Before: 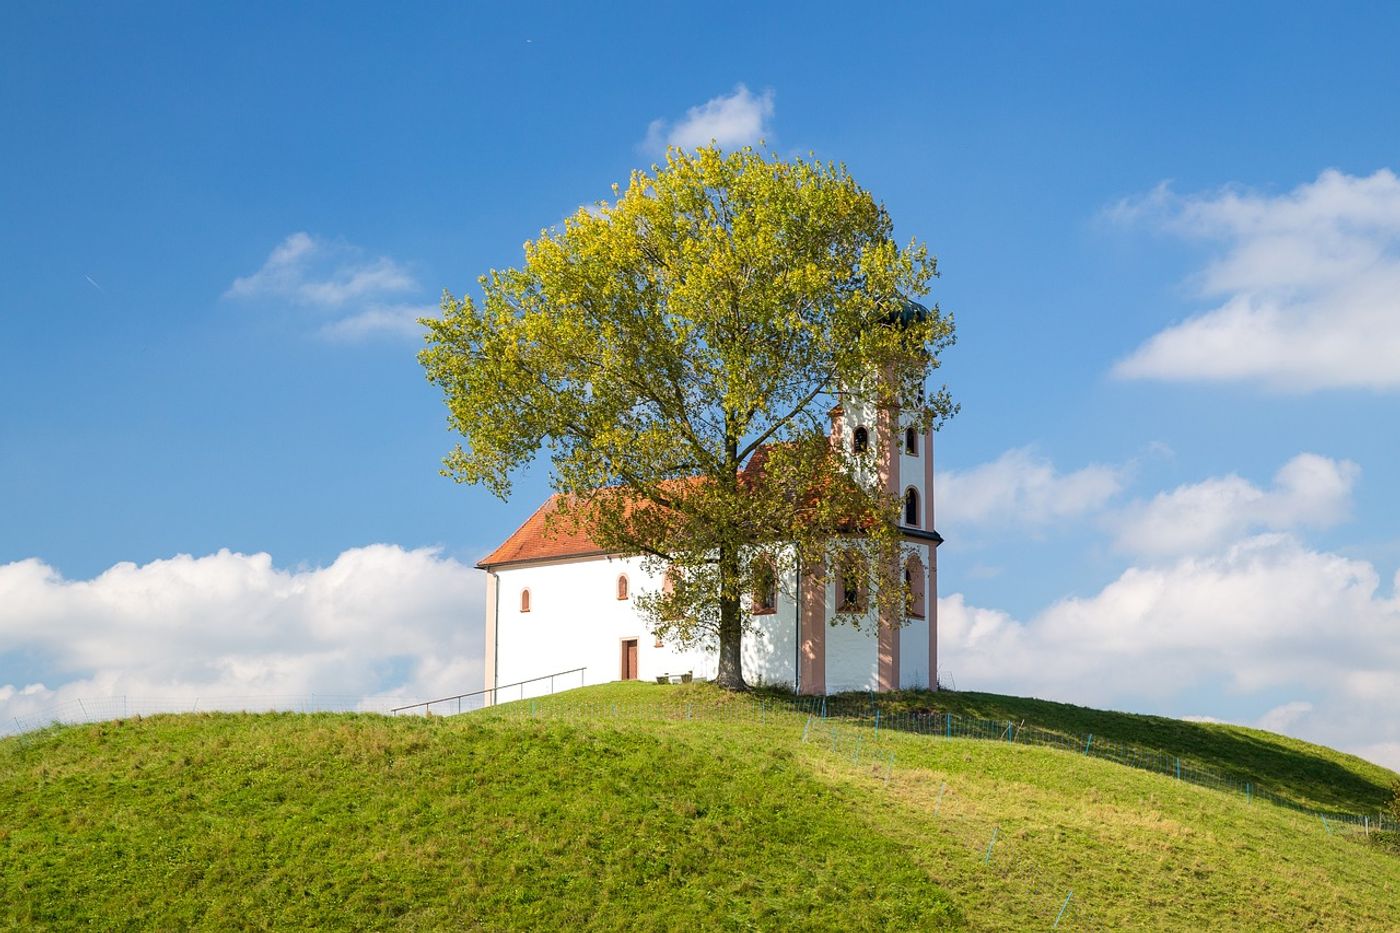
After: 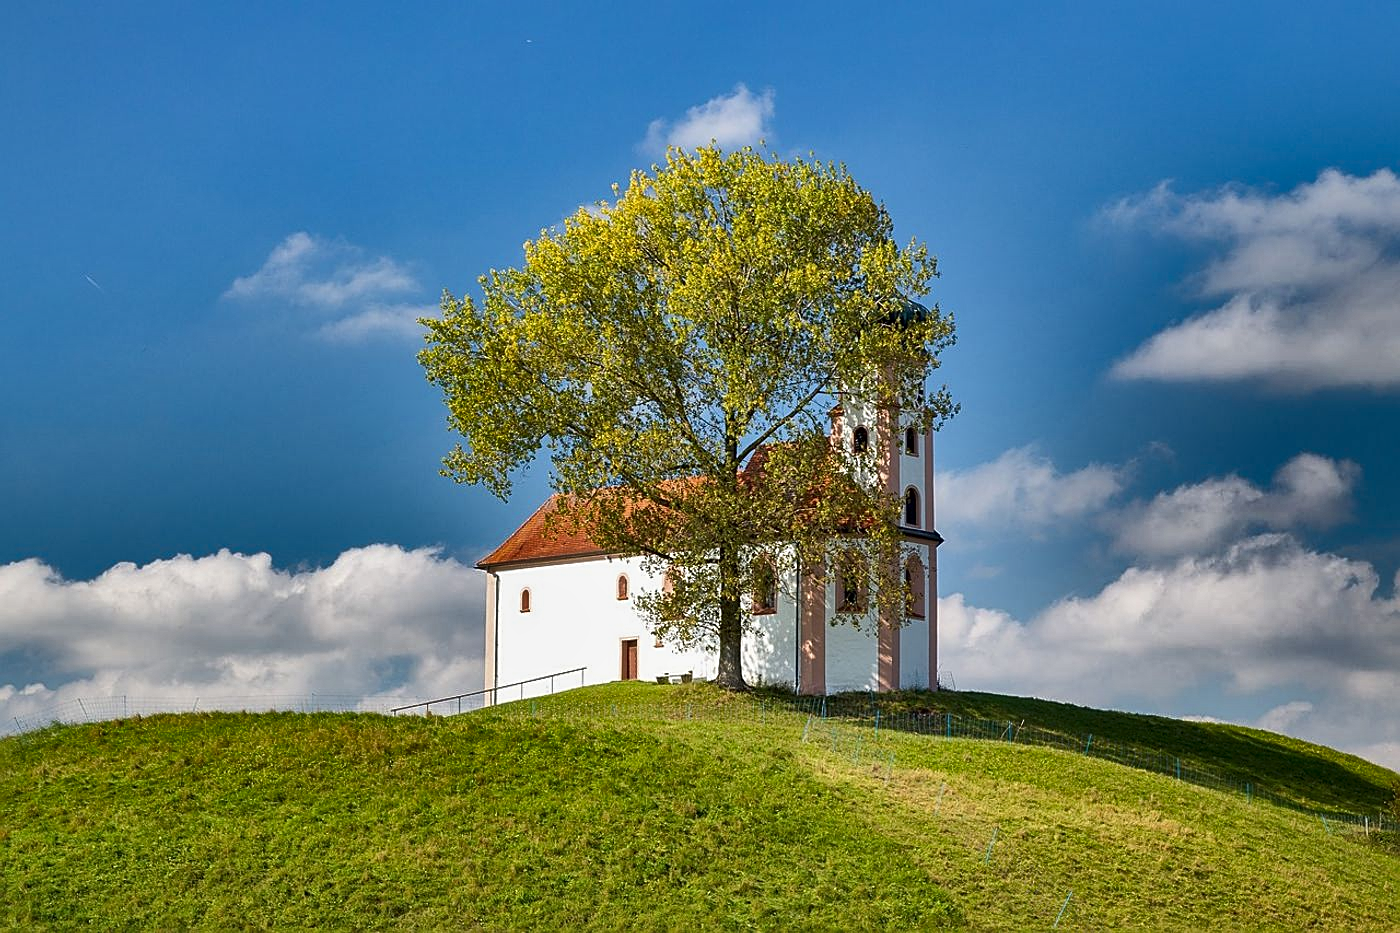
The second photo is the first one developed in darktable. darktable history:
local contrast: mode bilateral grid, contrast 19, coarseness 51, detail 119%, midtone range 0.2
shadows and highlights: radius 124.44, shadows 98.7, white point adjustment -2.87, highlights -99.49, soften with gaussian
sharpen: on, module defaults
